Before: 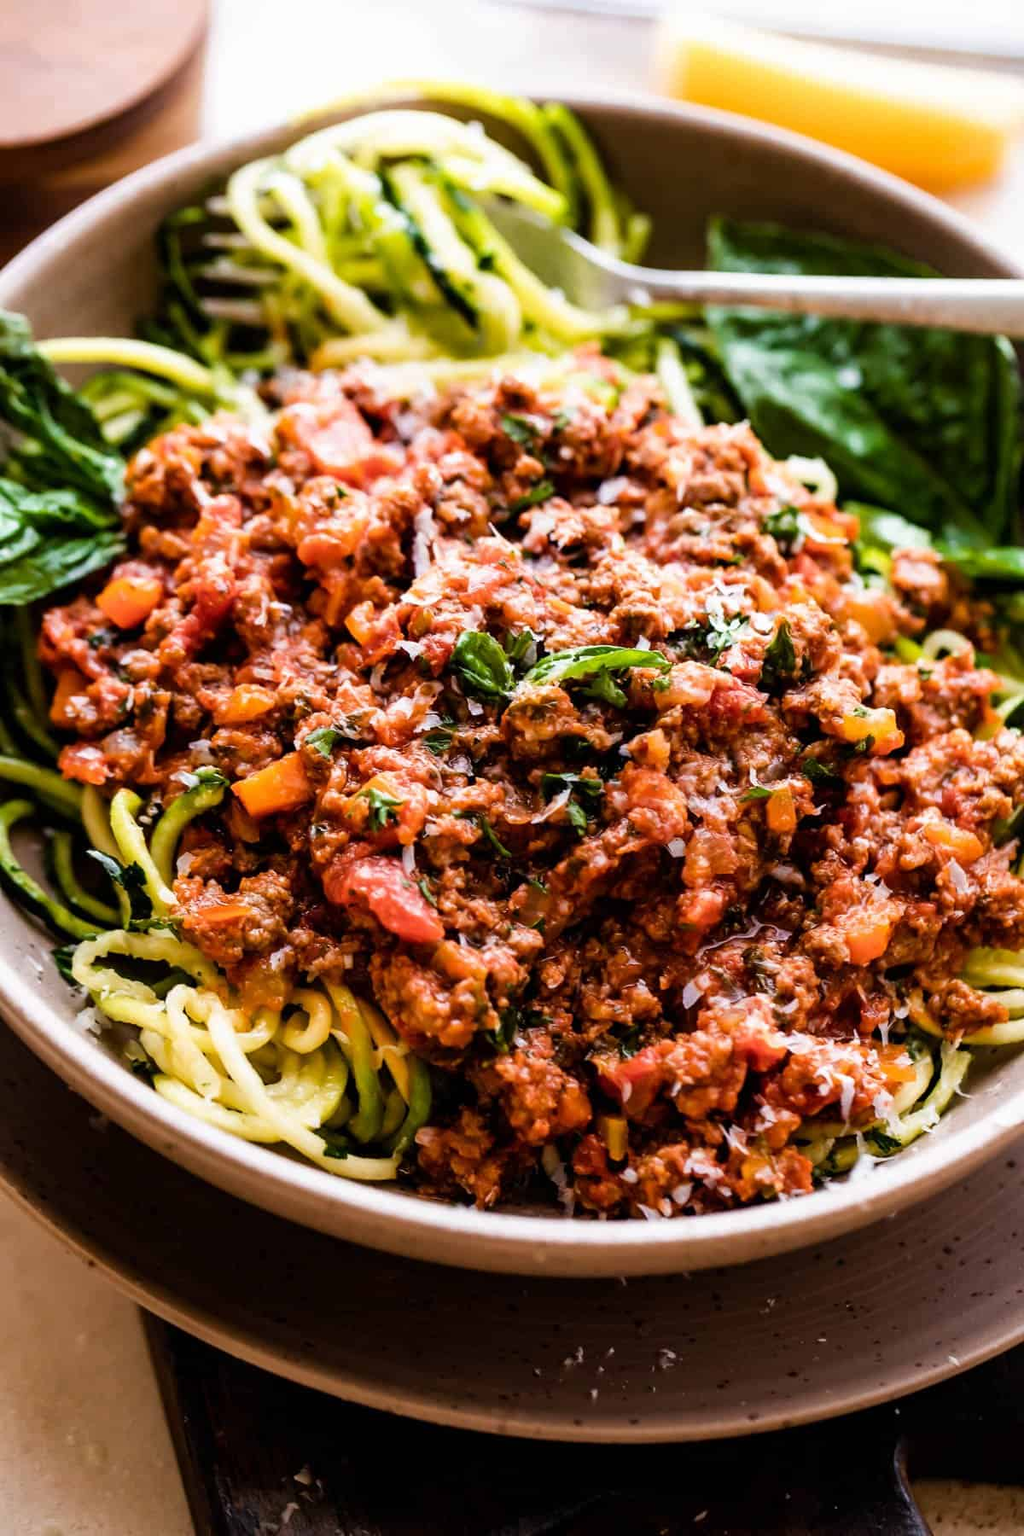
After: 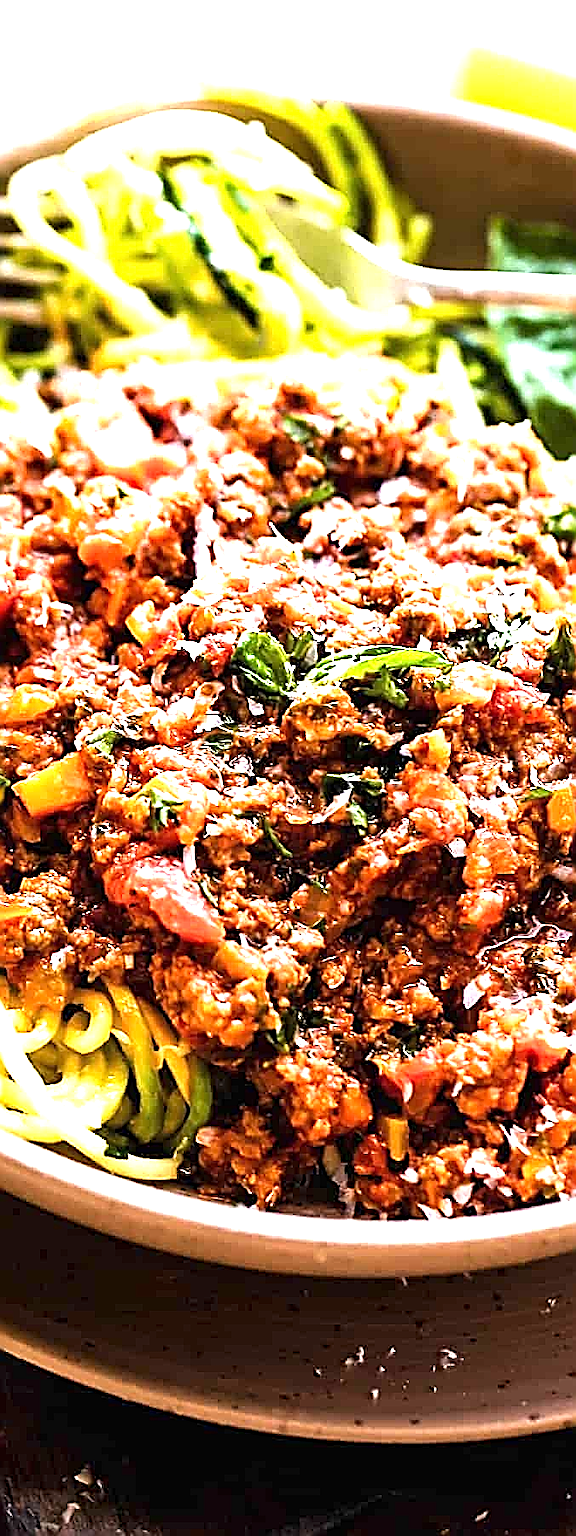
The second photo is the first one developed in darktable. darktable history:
crop: left 21.496%, right 22.254%
exposure: black level correction 0, exposure 1.35 EV, compensate exposure bias true, compensate highlight preservation false
sharpen: amount 2
